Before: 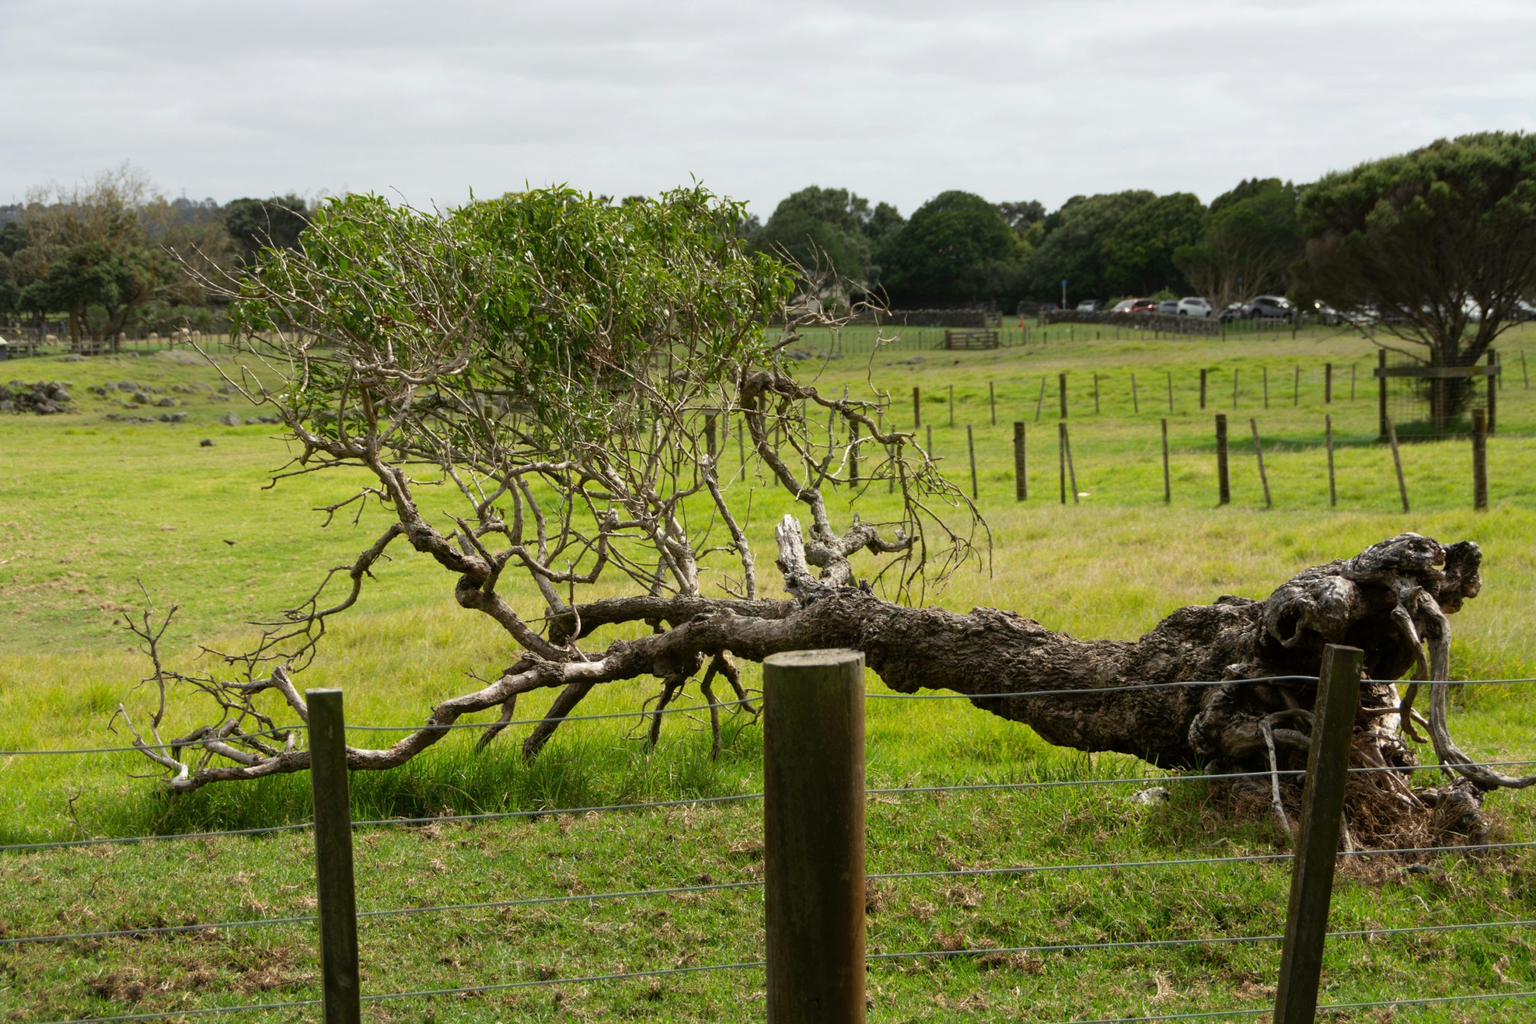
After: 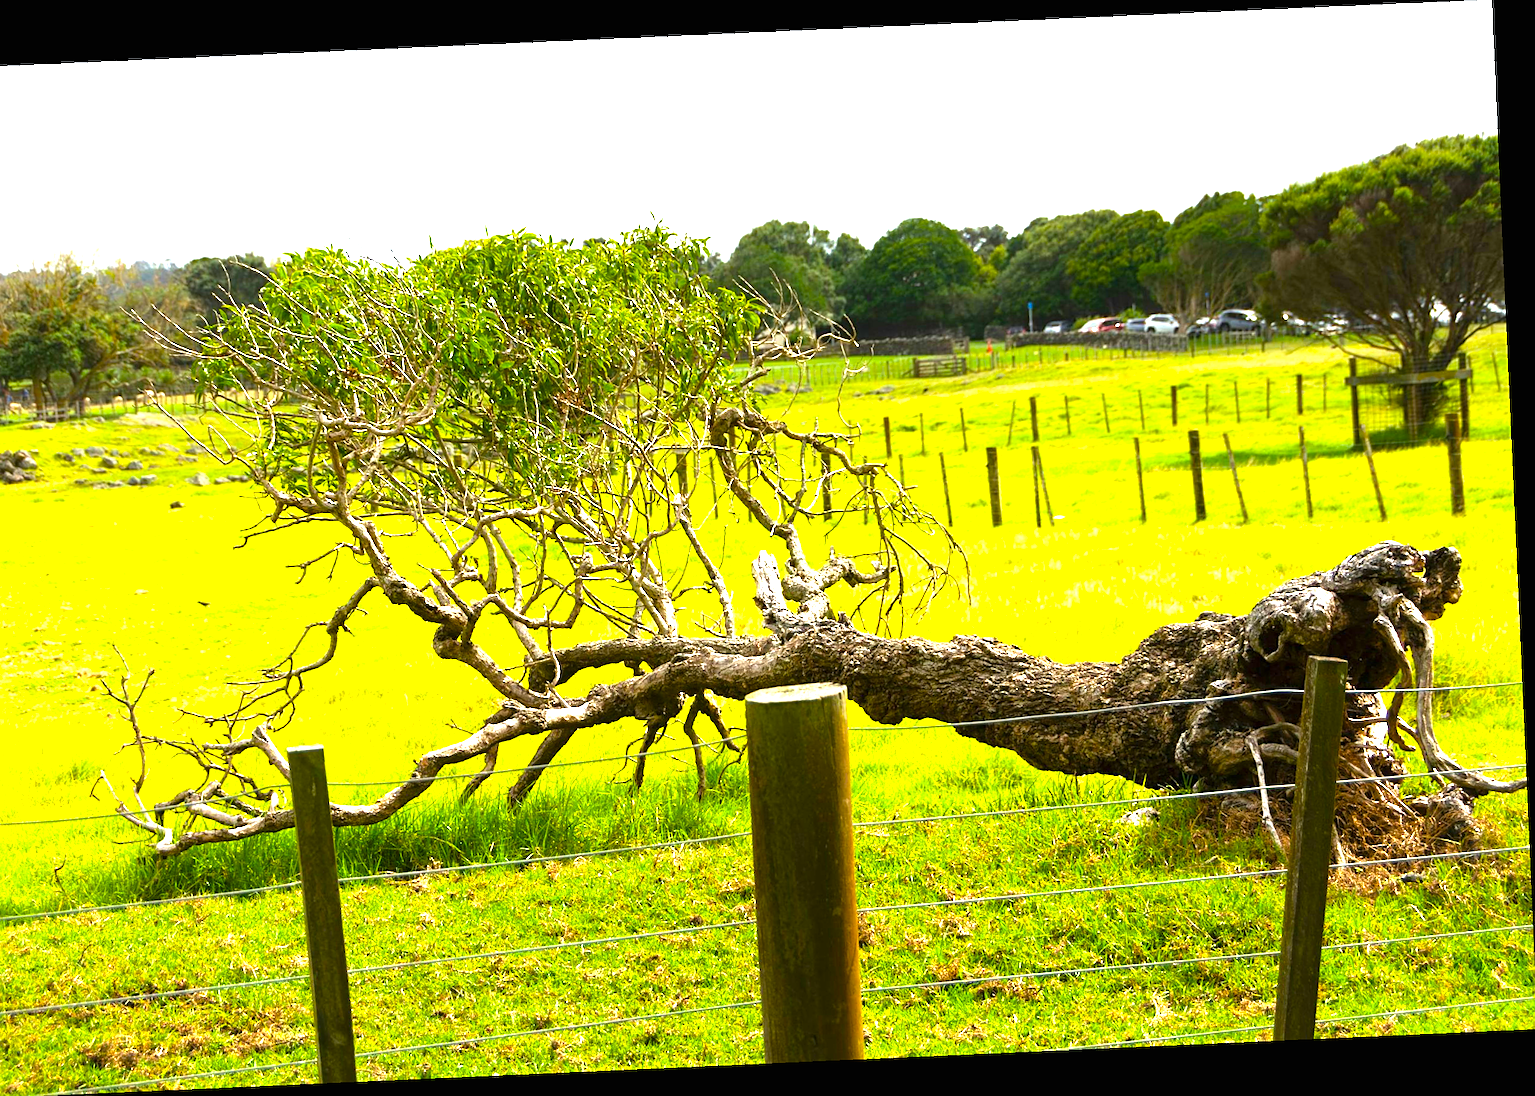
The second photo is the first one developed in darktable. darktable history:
crop and rotate: left 3.238%
exposure: black level correction 0, exposure 1.1 EV, compensate exposure bias true, compensate highlight preservation false
color balance rgb: linear chroma grading › global chroma 20%, perceptual saturation grading › global saturation 25%, perceptual brilliance grading › global brilliance 20%, global vibrance 20%
sharpen: on, module defaults
rotate and perspective: rotation -2.56°, automatic cropping off
